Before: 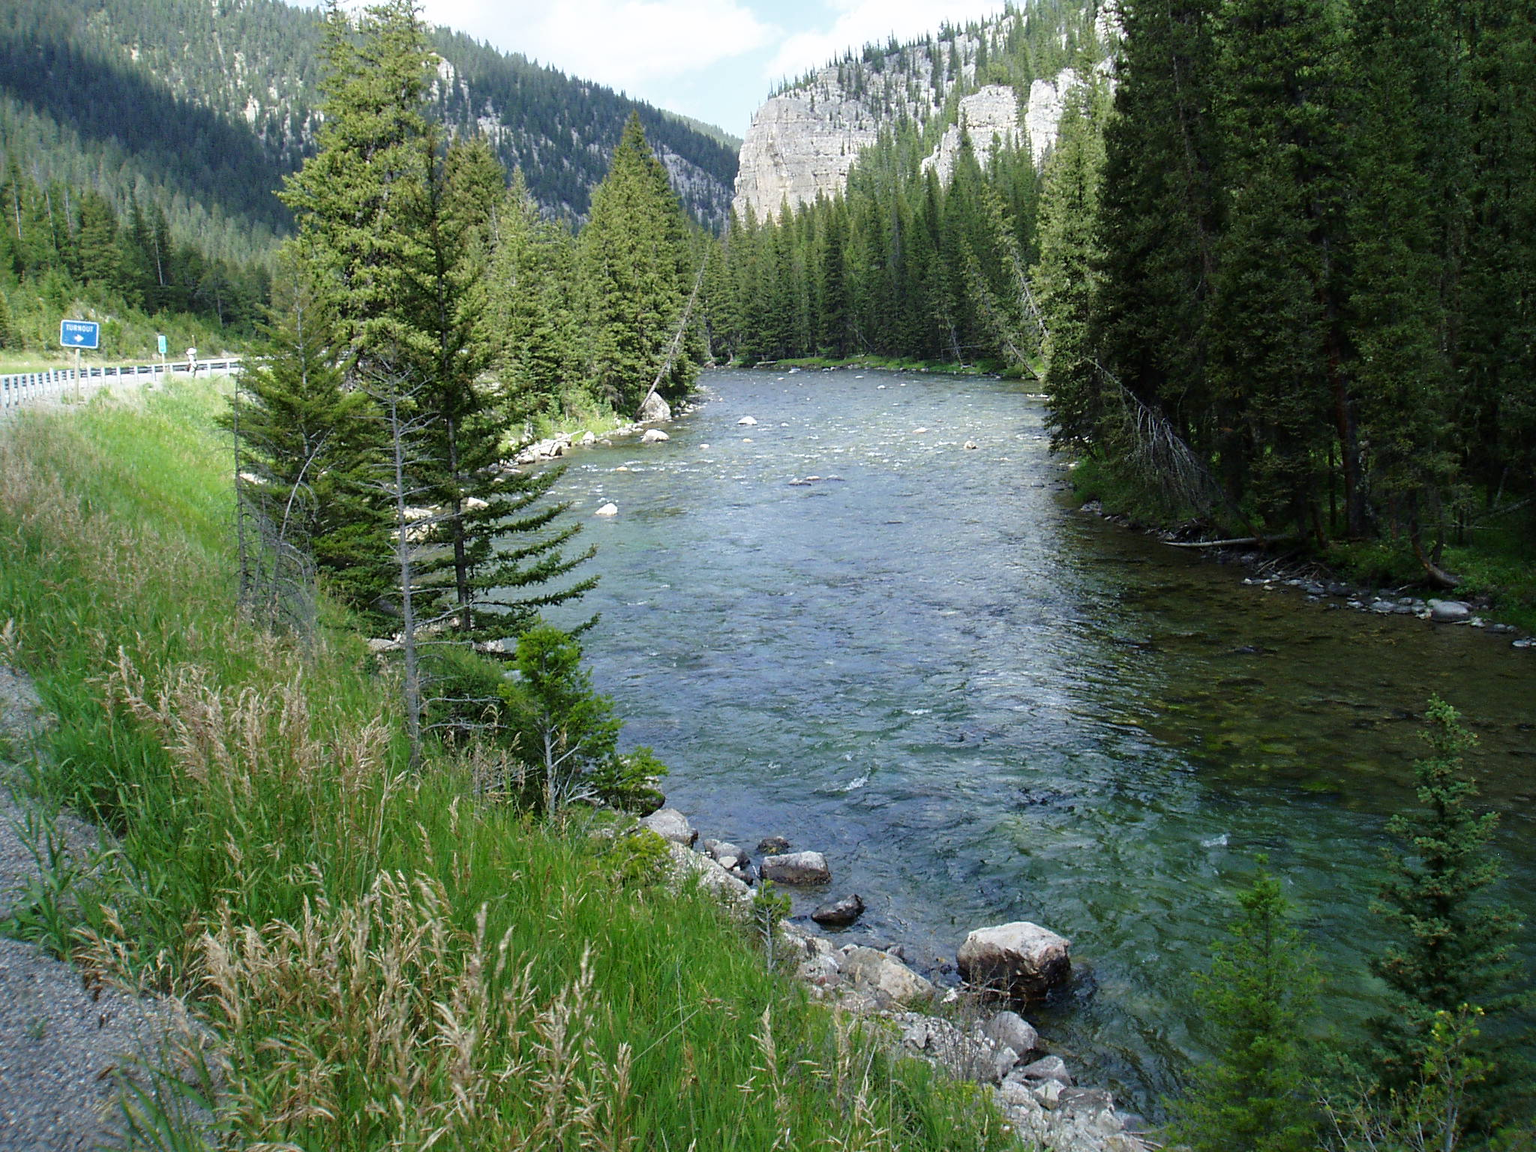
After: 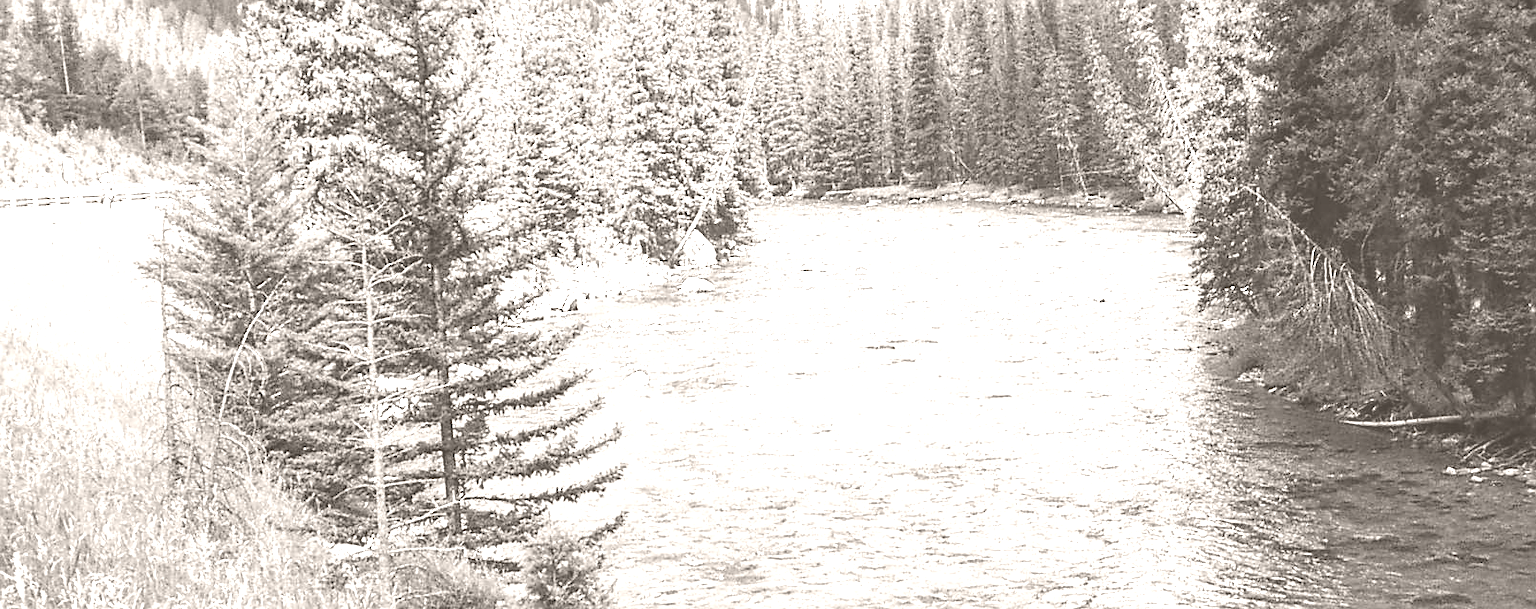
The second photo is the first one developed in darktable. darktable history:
local contrast: on, module defaults
crop: left 7.036%, top 18.398%, right 14.379%, bottom 40.043%
sharpen: on, module defaults
exposure: black level correction 0, exposure 0.7 EV, compensate exposure bias true, compensate highlight preservation false
colorize: hue 34.49°, saturation 35.33%, source mix 100%, lightness 55%, version 1
contrast brightness saturation: saturation -0.05
